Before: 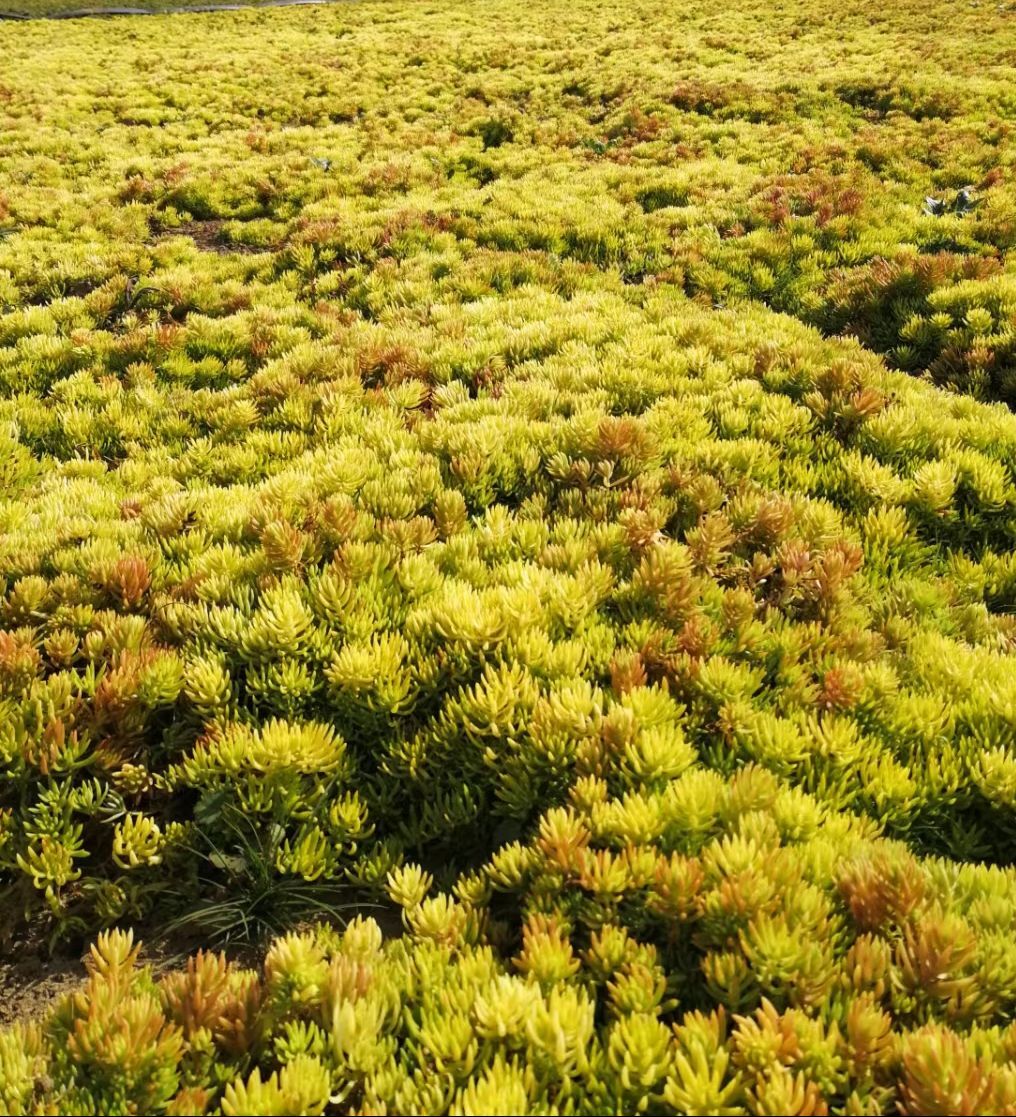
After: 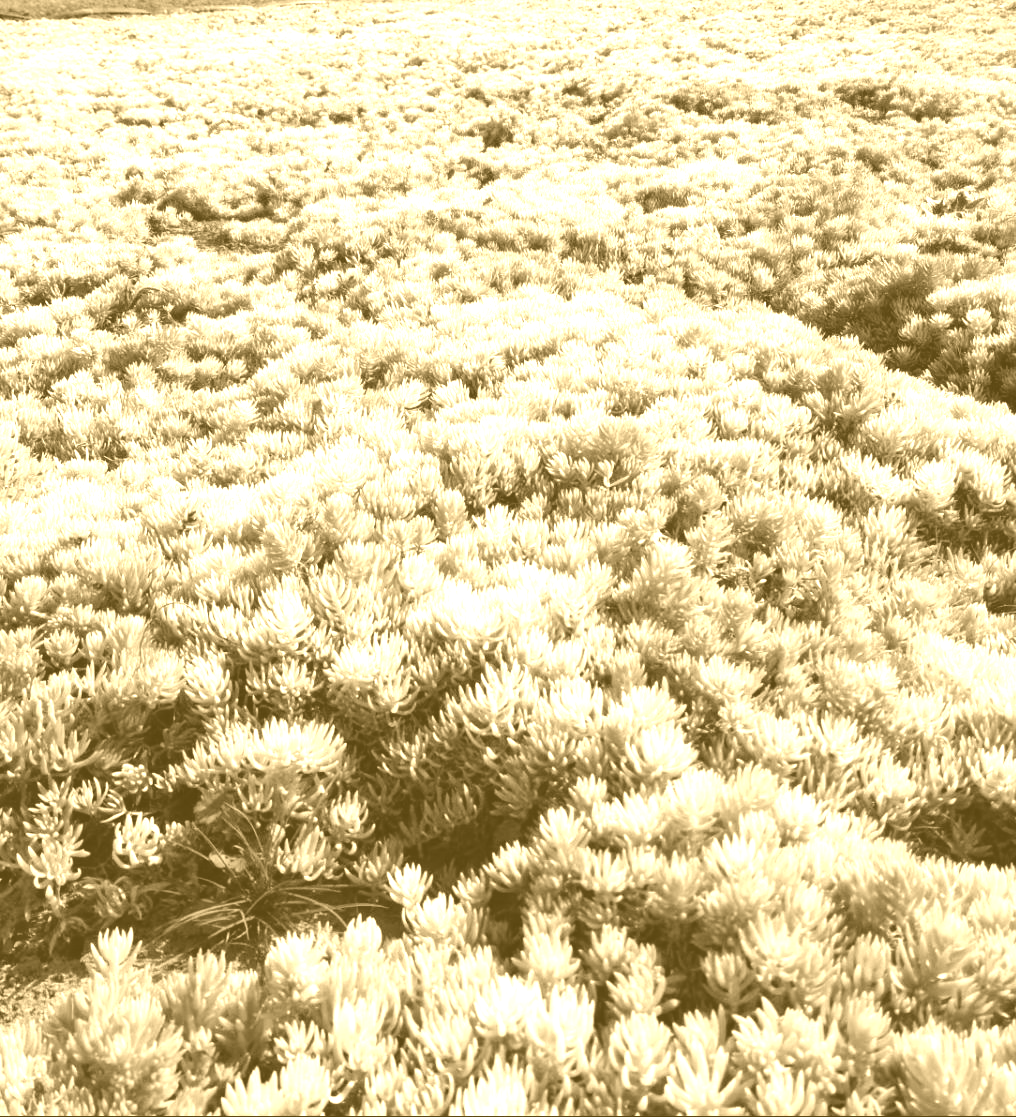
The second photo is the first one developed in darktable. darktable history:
tone equalizer: on, module defaults
colorize: hue 36°, source mix 100%
shadows and highlights: shadows 30.86, highlights 0, soften with gaussian
color balance: contrast 10%
